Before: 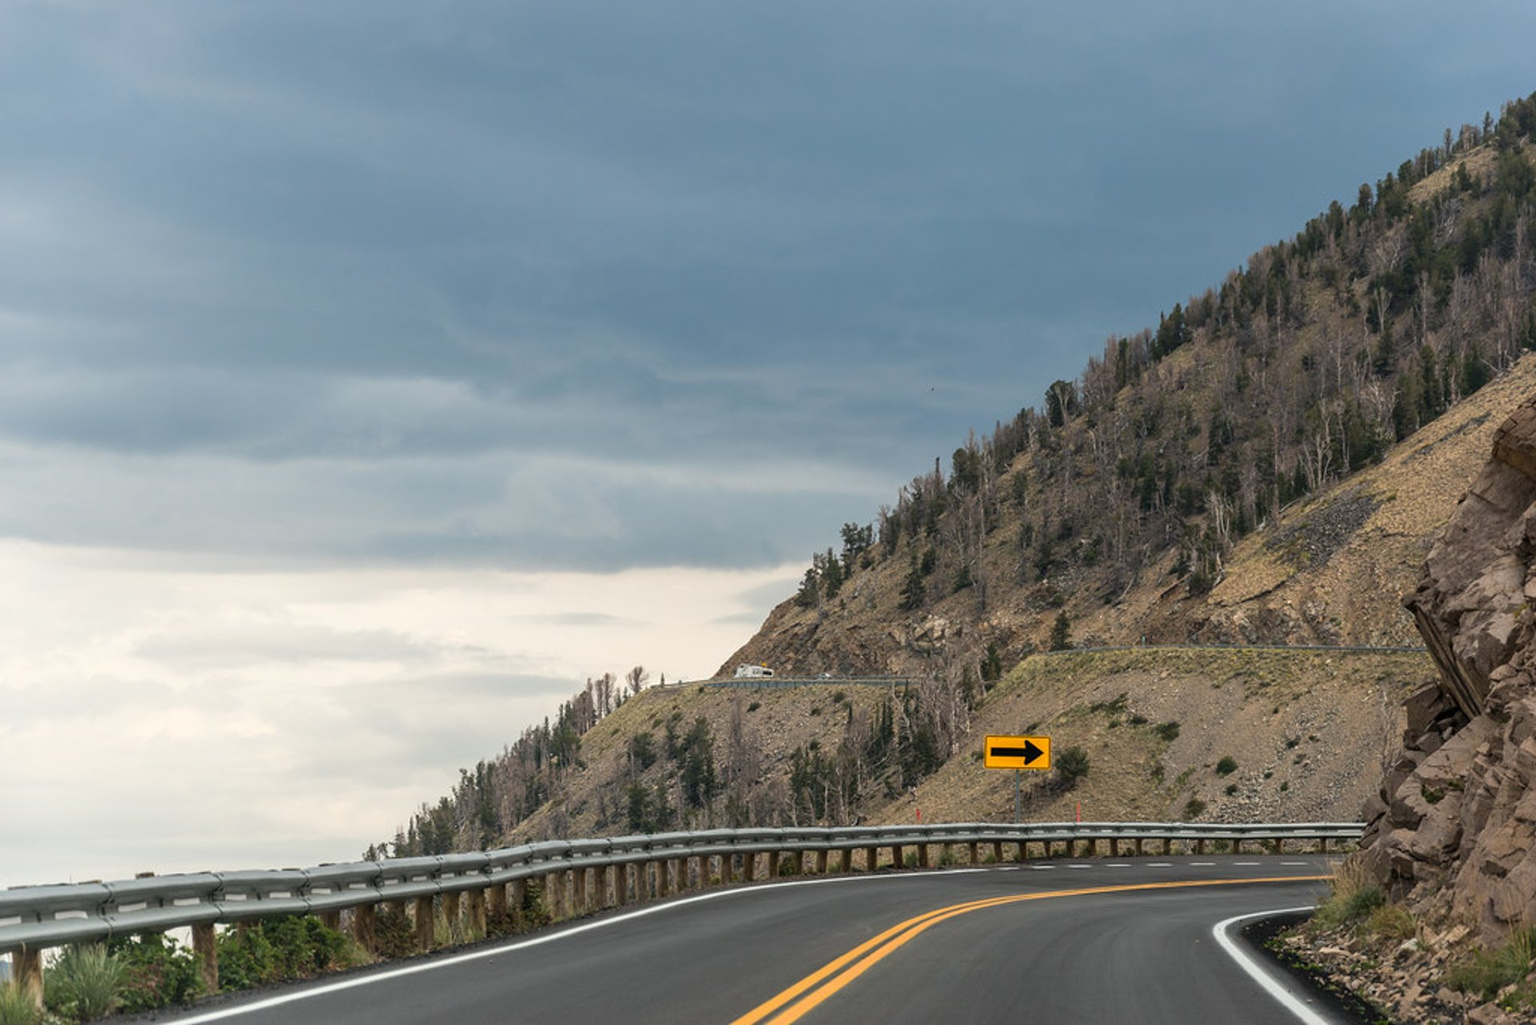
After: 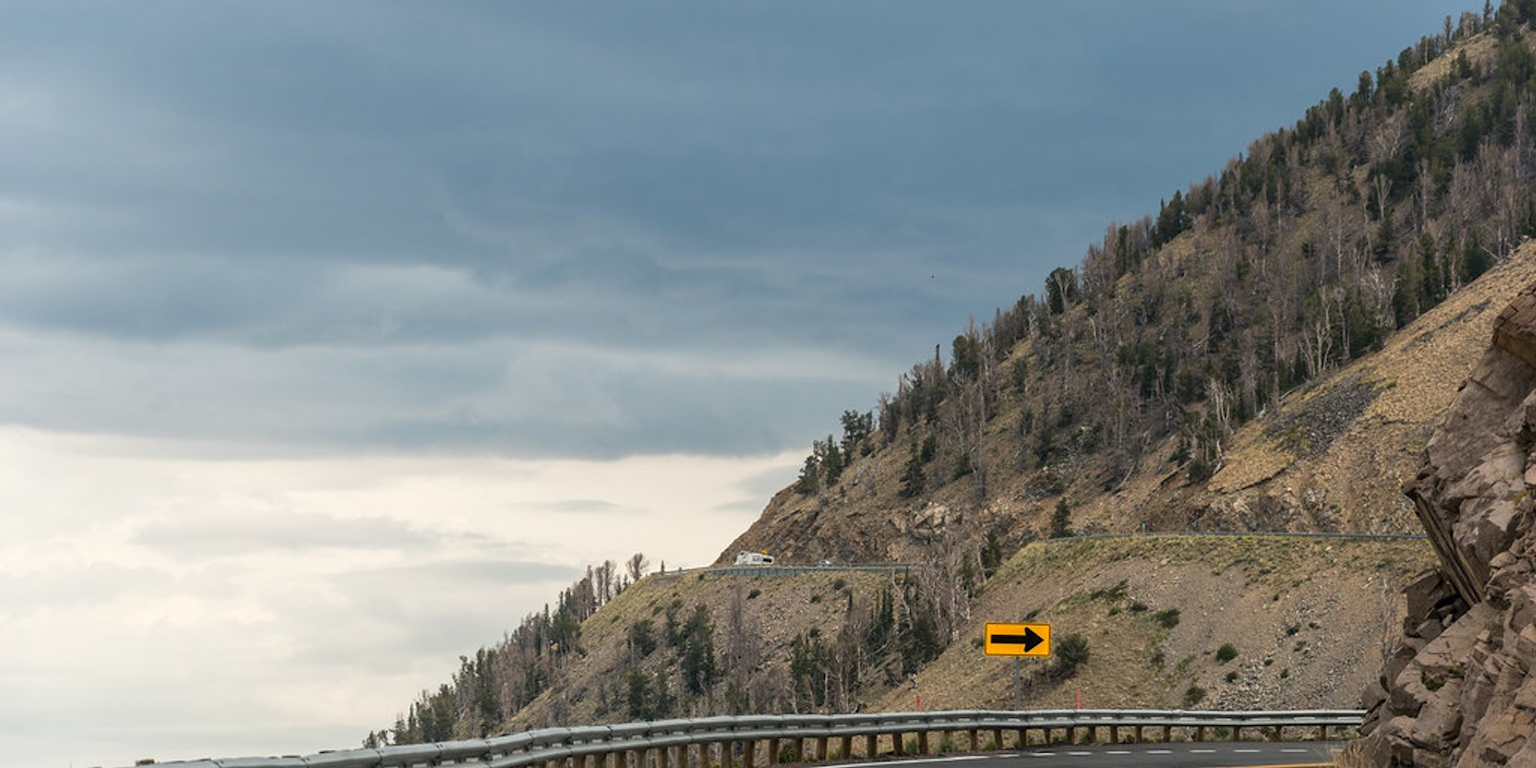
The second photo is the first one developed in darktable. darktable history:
crop: top 11.052%, bottom 13.963%
exposure: compensate highlight preservation false
